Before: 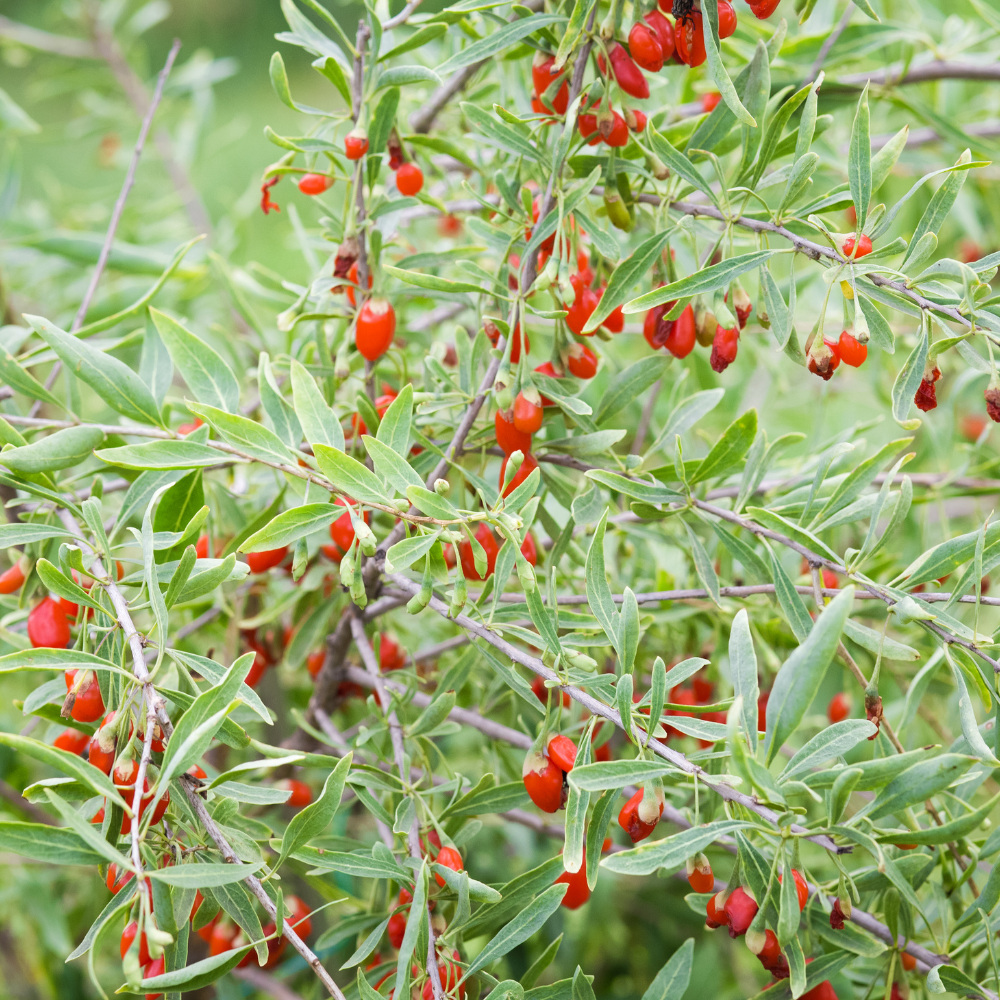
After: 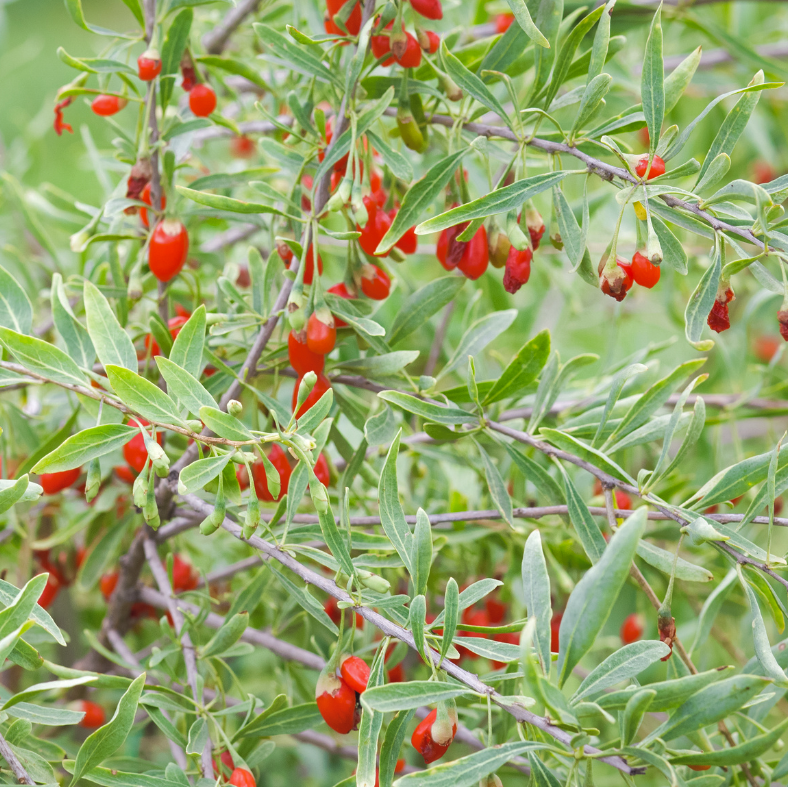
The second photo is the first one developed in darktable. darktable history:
shadows and highlights: on, module defaults
exposure: black level correction -0.003, exposure 0.04 EV, compensate highlight preservation false
crop and rotate: left 20.74%, top 7.912%, right 0.375%, bottom 13.378%
